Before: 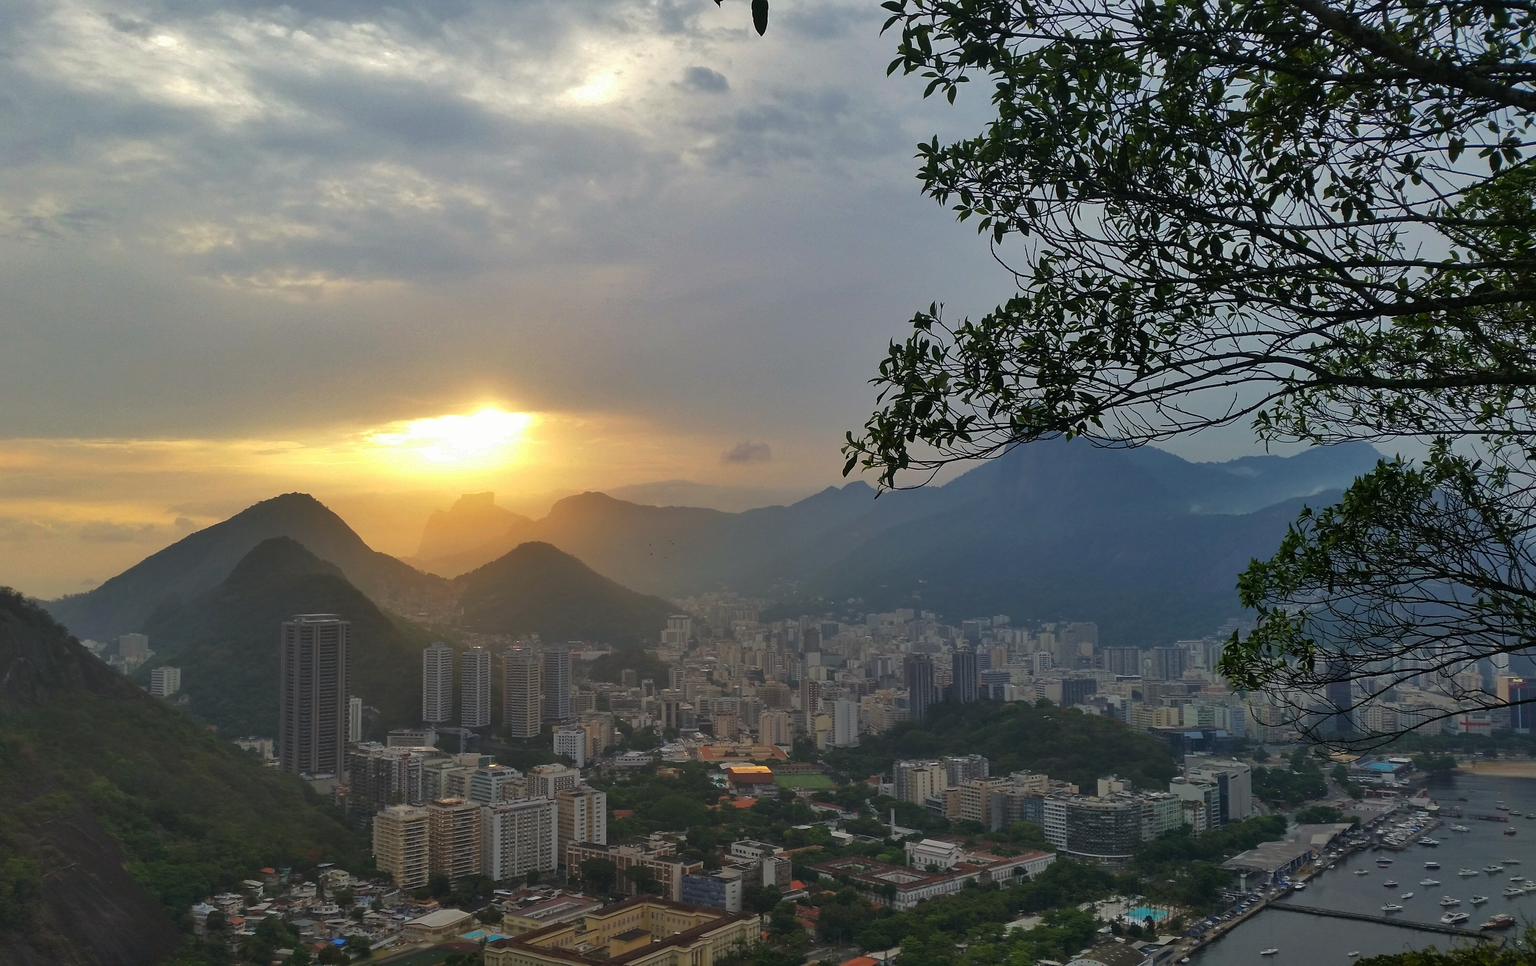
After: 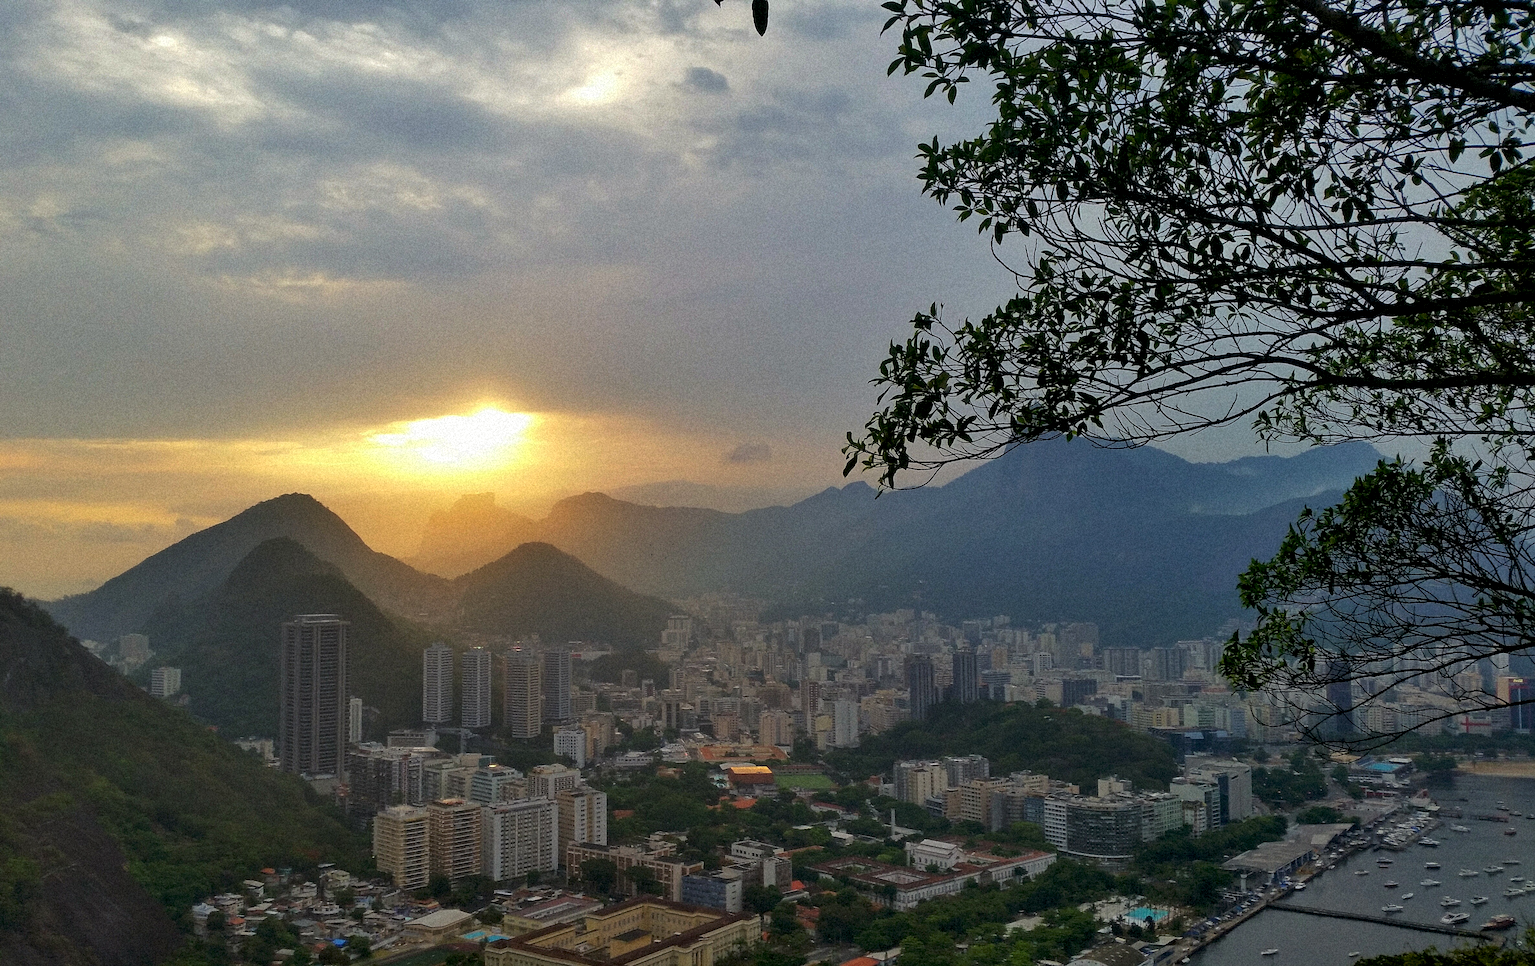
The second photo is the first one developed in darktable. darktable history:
grain: strength 35%, mid-tones bias 0%
exposure: black level correction 0.007, compensate highlight preservation false
